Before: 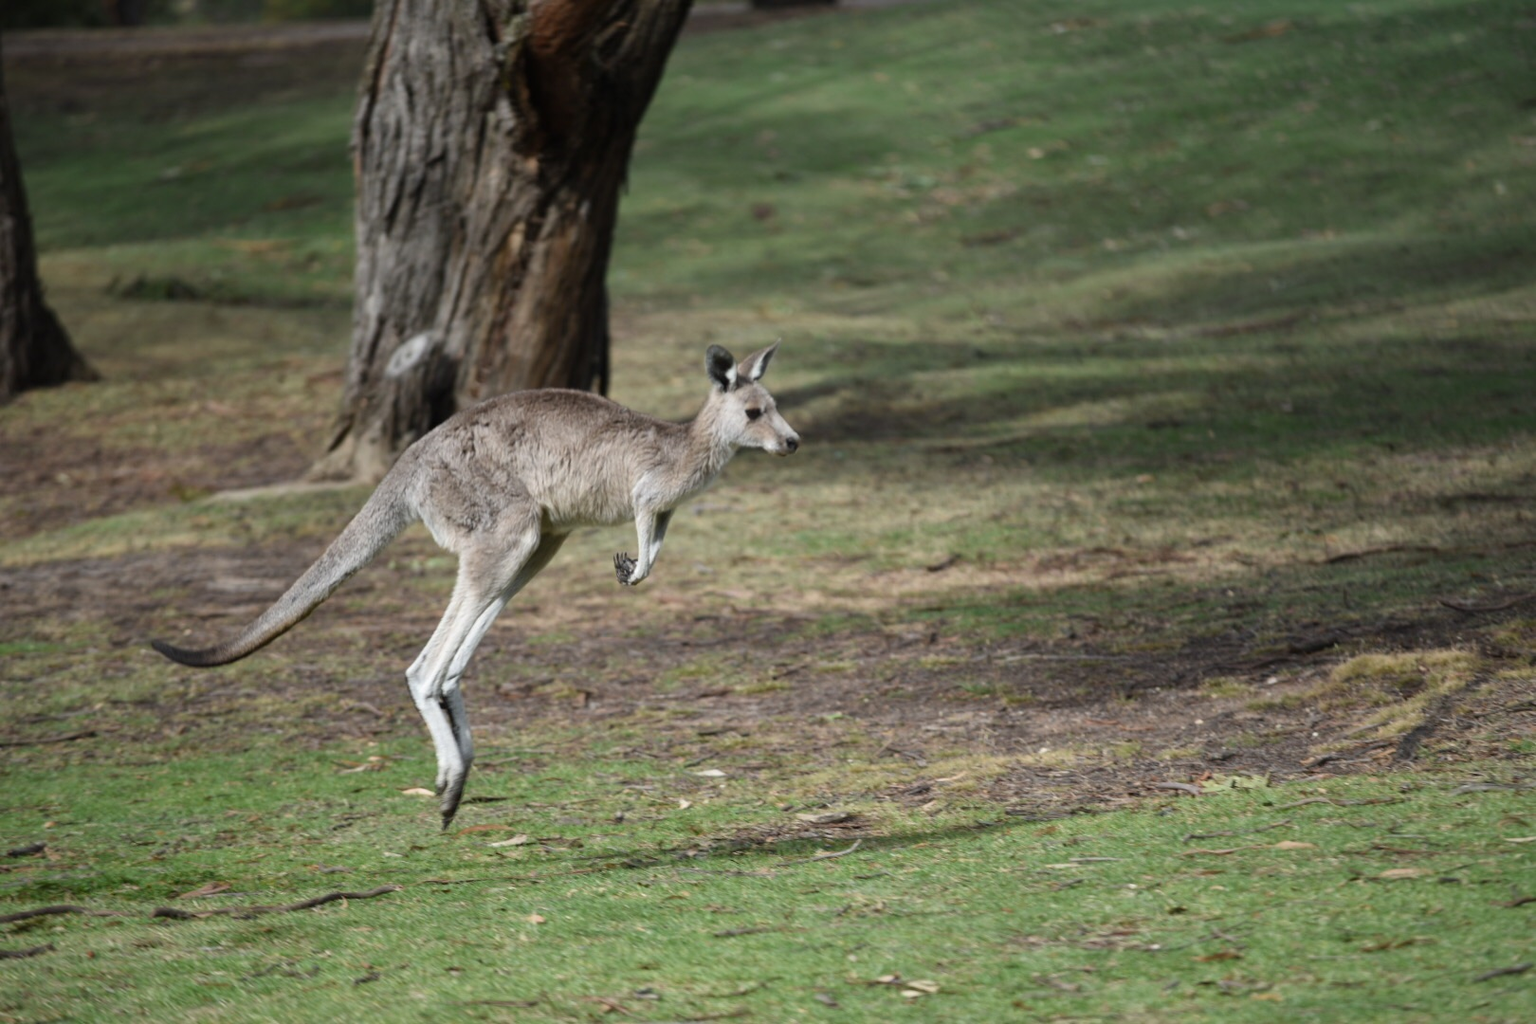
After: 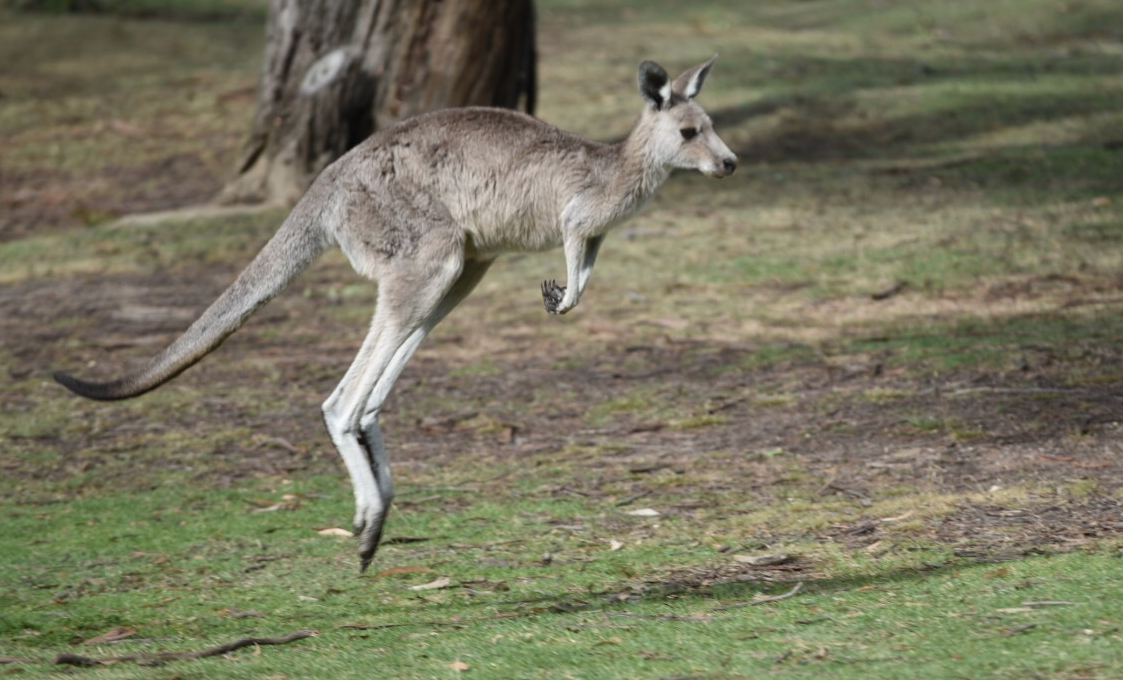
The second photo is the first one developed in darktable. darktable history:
contrast brightness saturation: saturation -0.068
crop: left 6.565%, top 28.071%, right 24.09%, bottom 8.875%
